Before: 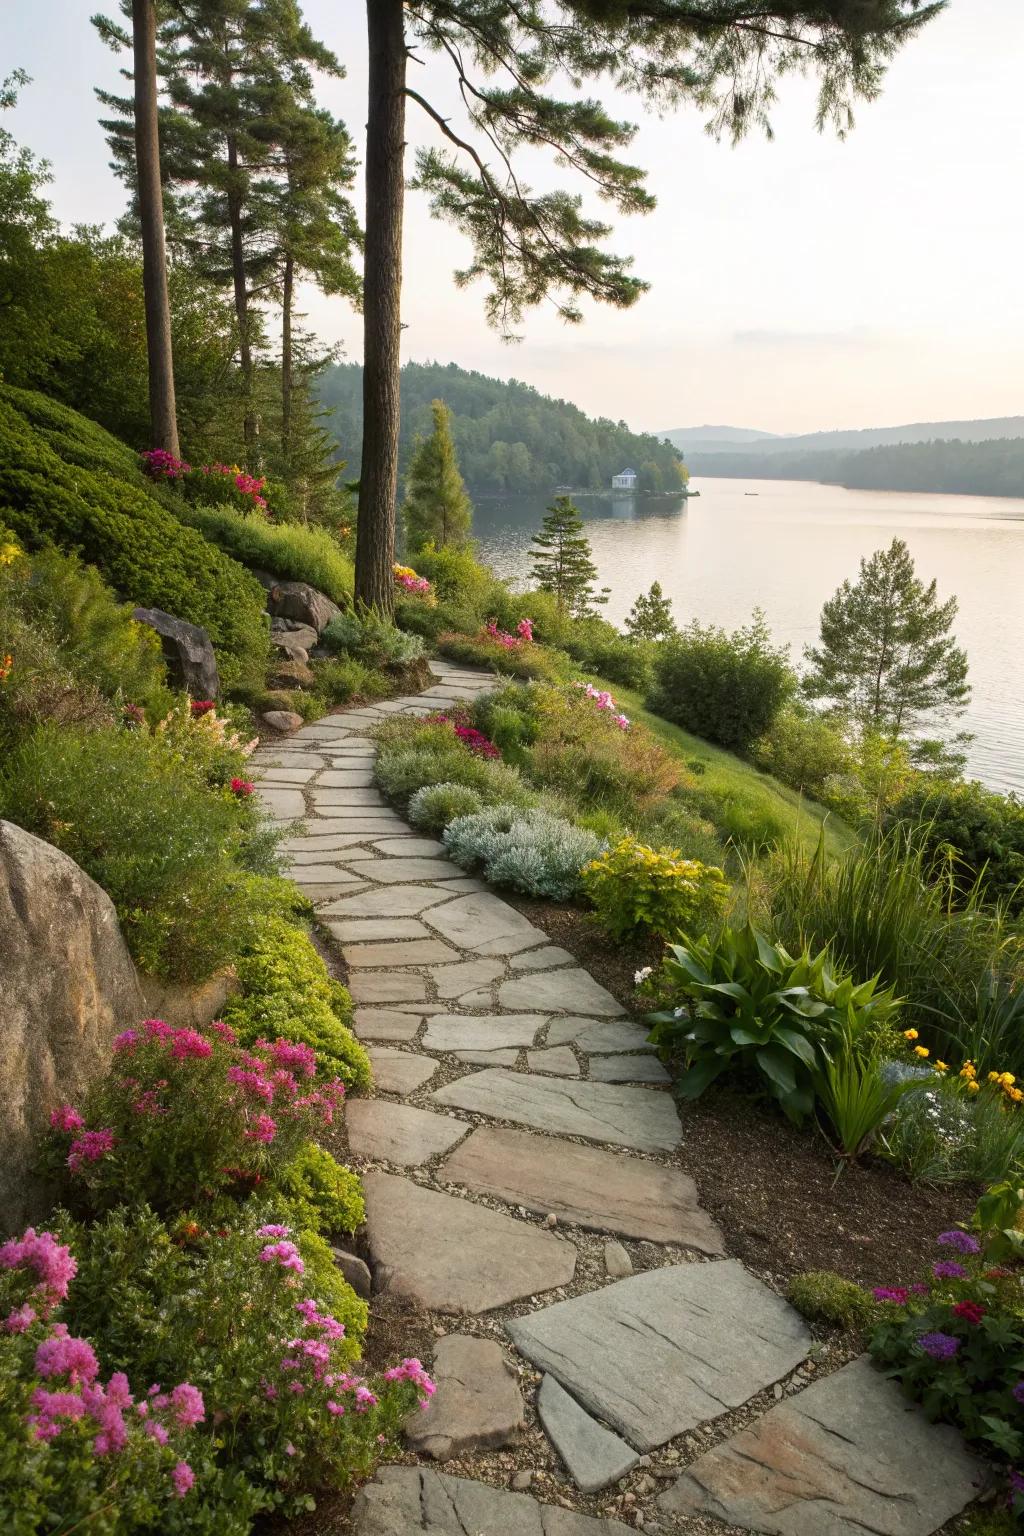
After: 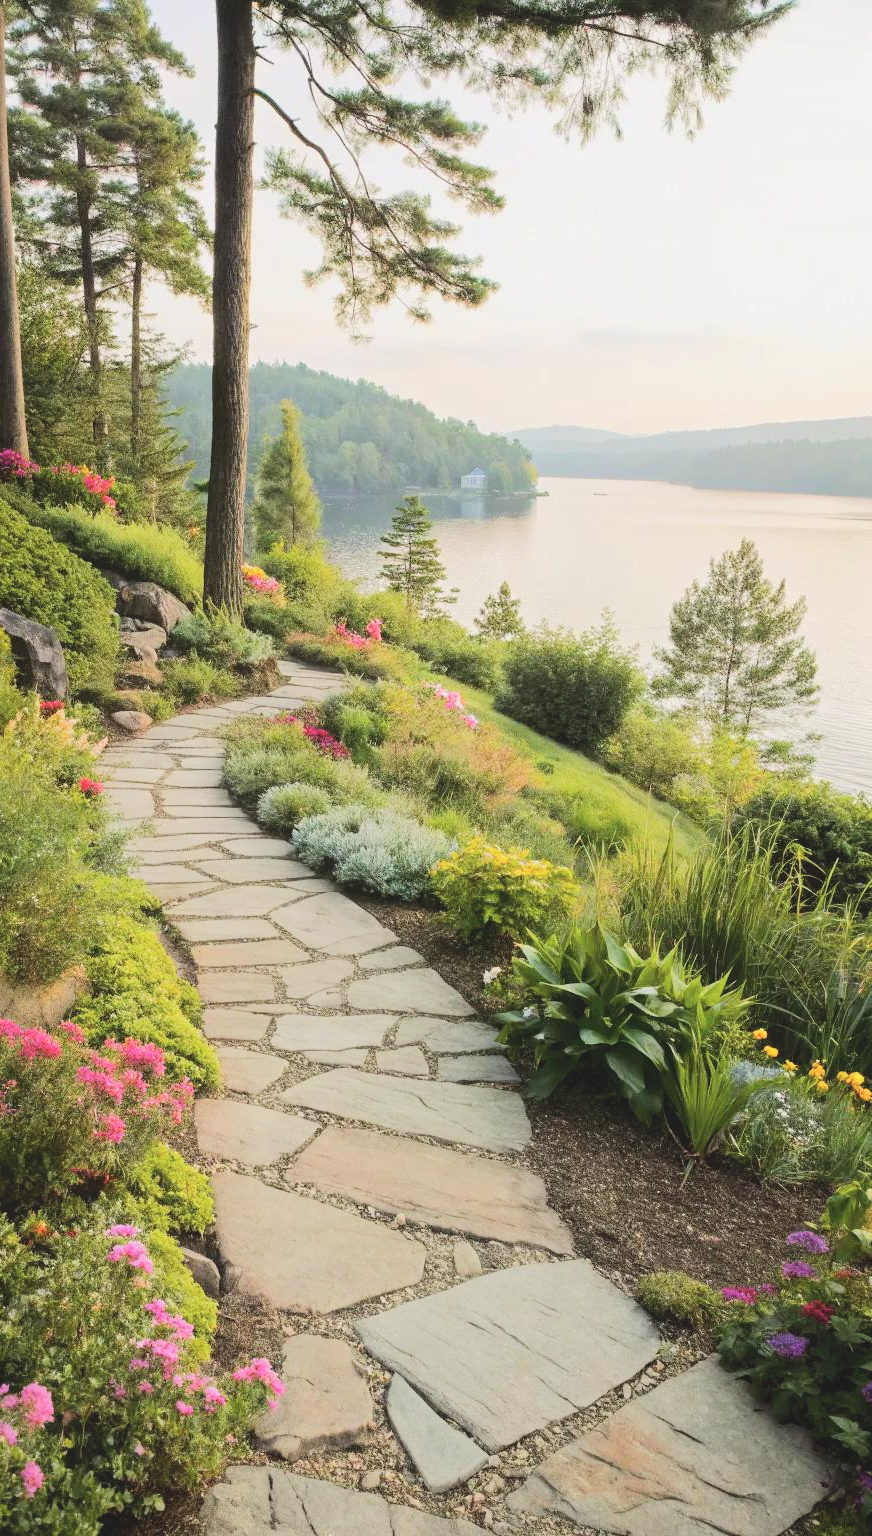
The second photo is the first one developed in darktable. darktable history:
contrast brightness saturation: contrast -0.147, brightness 0.053, saturation -0.136
tone equalizer: -7 EV 0.16 EV, -6 EV 0.626 EV, -5 EV 1.11 EV, -4 EV 1.32 EV, -3 EV 1.13 EV, -2 EV 0.6 EV, -1 EV 0.156 EV, edges refinement/feathering 500, mask exposure compensation -1.57 EV, preserve details no
crop and rotate: left 14.796%
